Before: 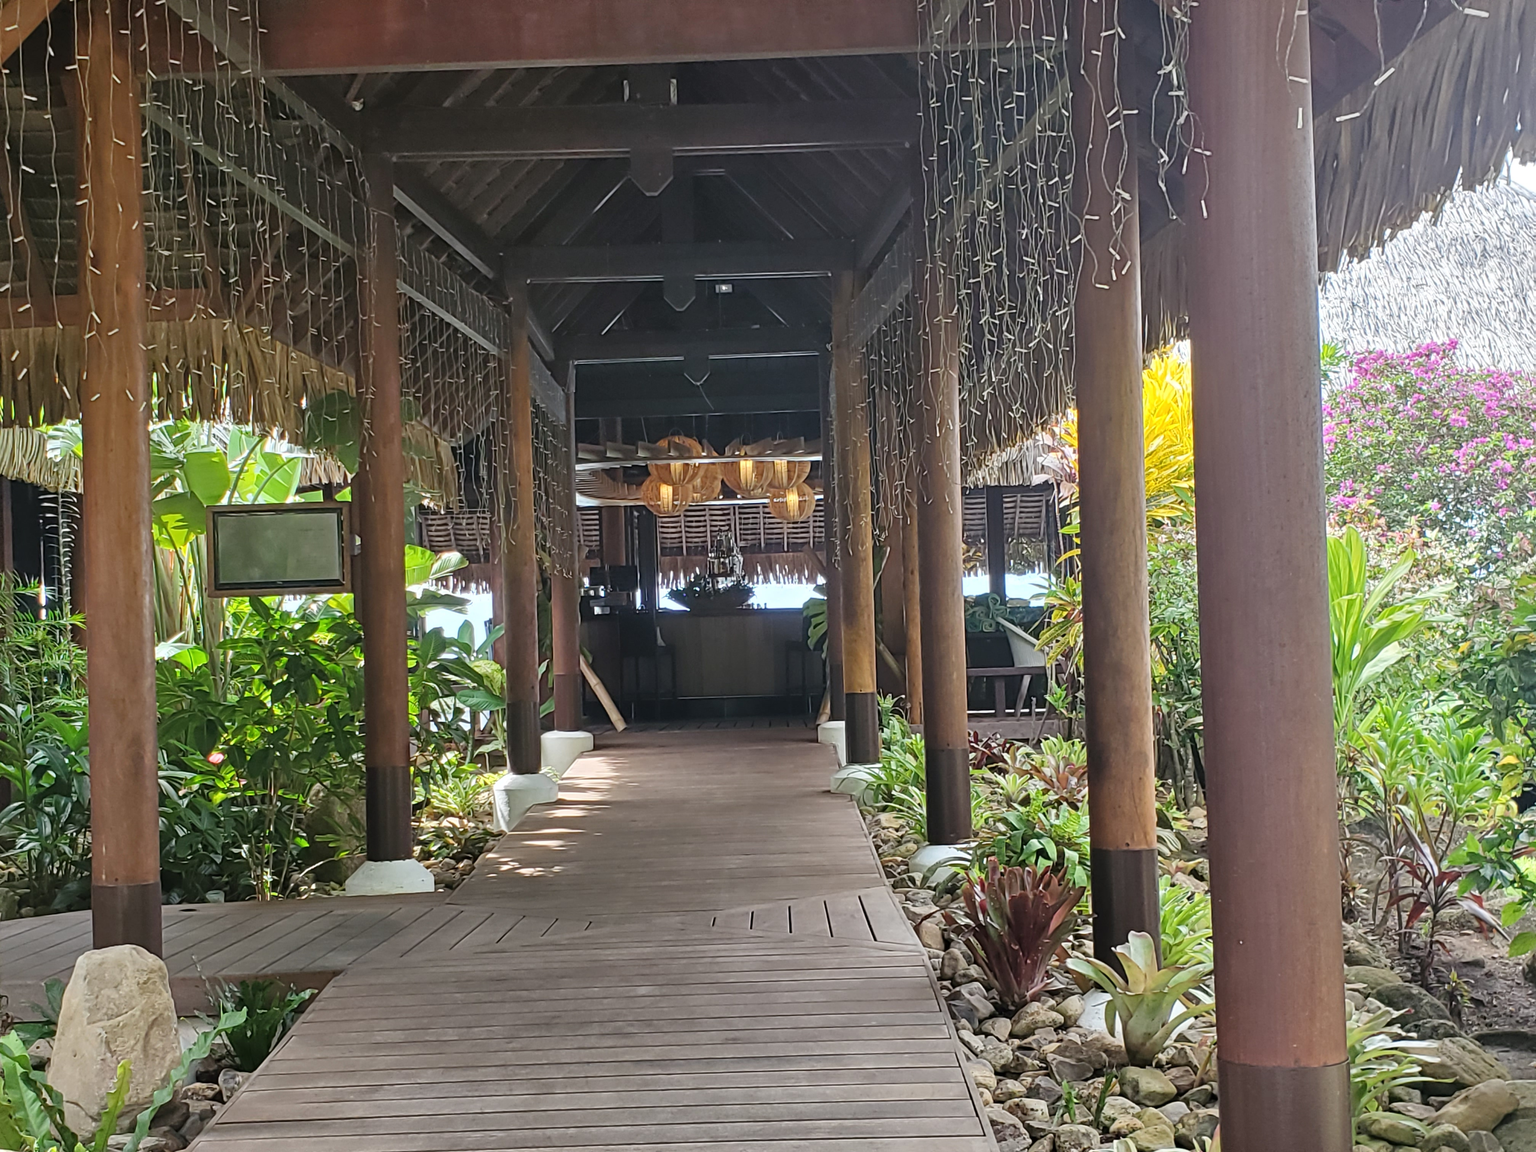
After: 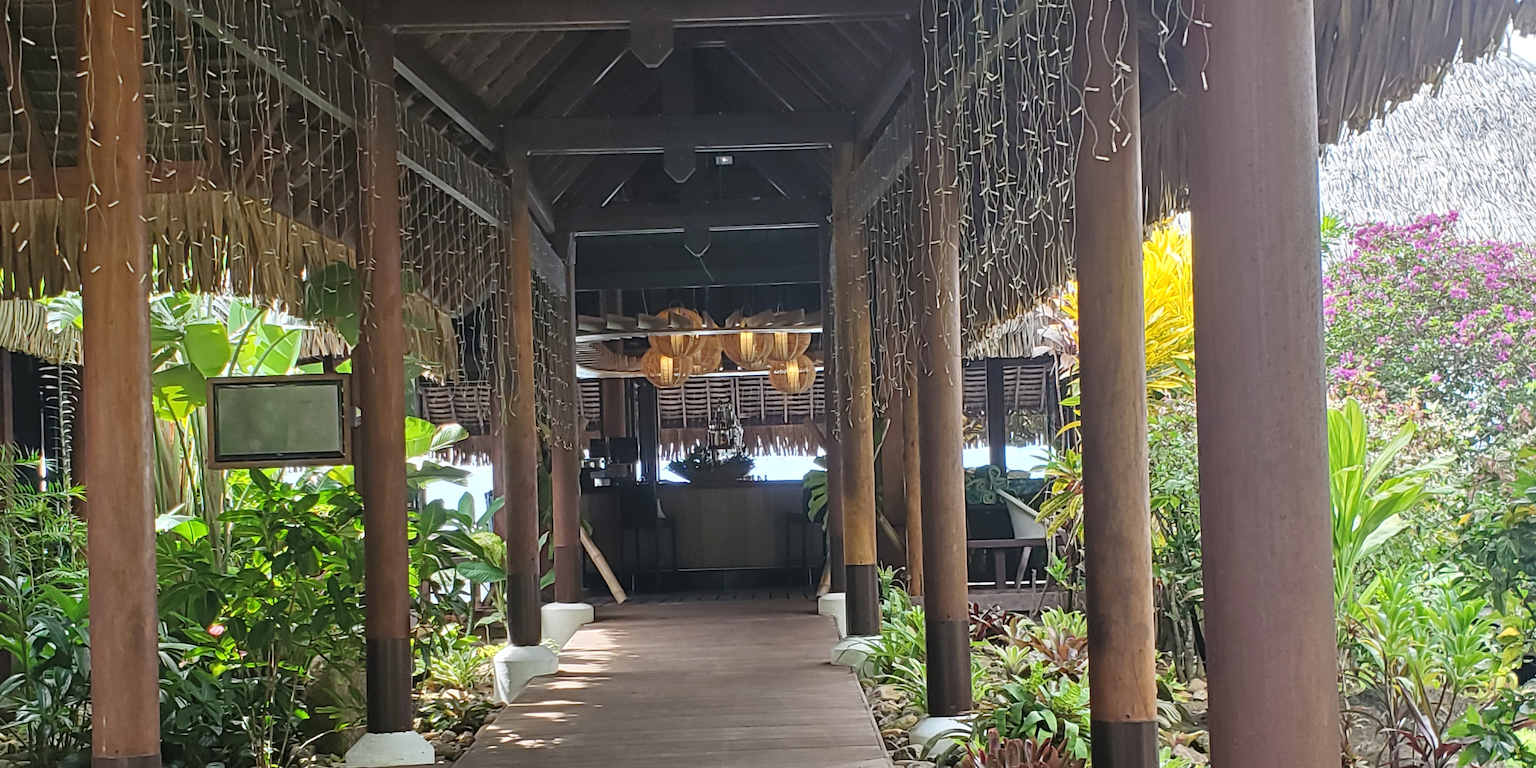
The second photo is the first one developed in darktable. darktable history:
crop: top 11.166%, bottom 22.168%
color zones: curves: ch0 [(0.068, 0.464) (0.25, 0.5) (0.48, 0.508) (0.75, 0.536) (0.886, 0.476) (0.967, 0.456)]; ch1 [(0.066, 0.456) (0.25, 0.5) (0.616, 0.508) (0.746, 0.56) (0.934, 0.444)]
